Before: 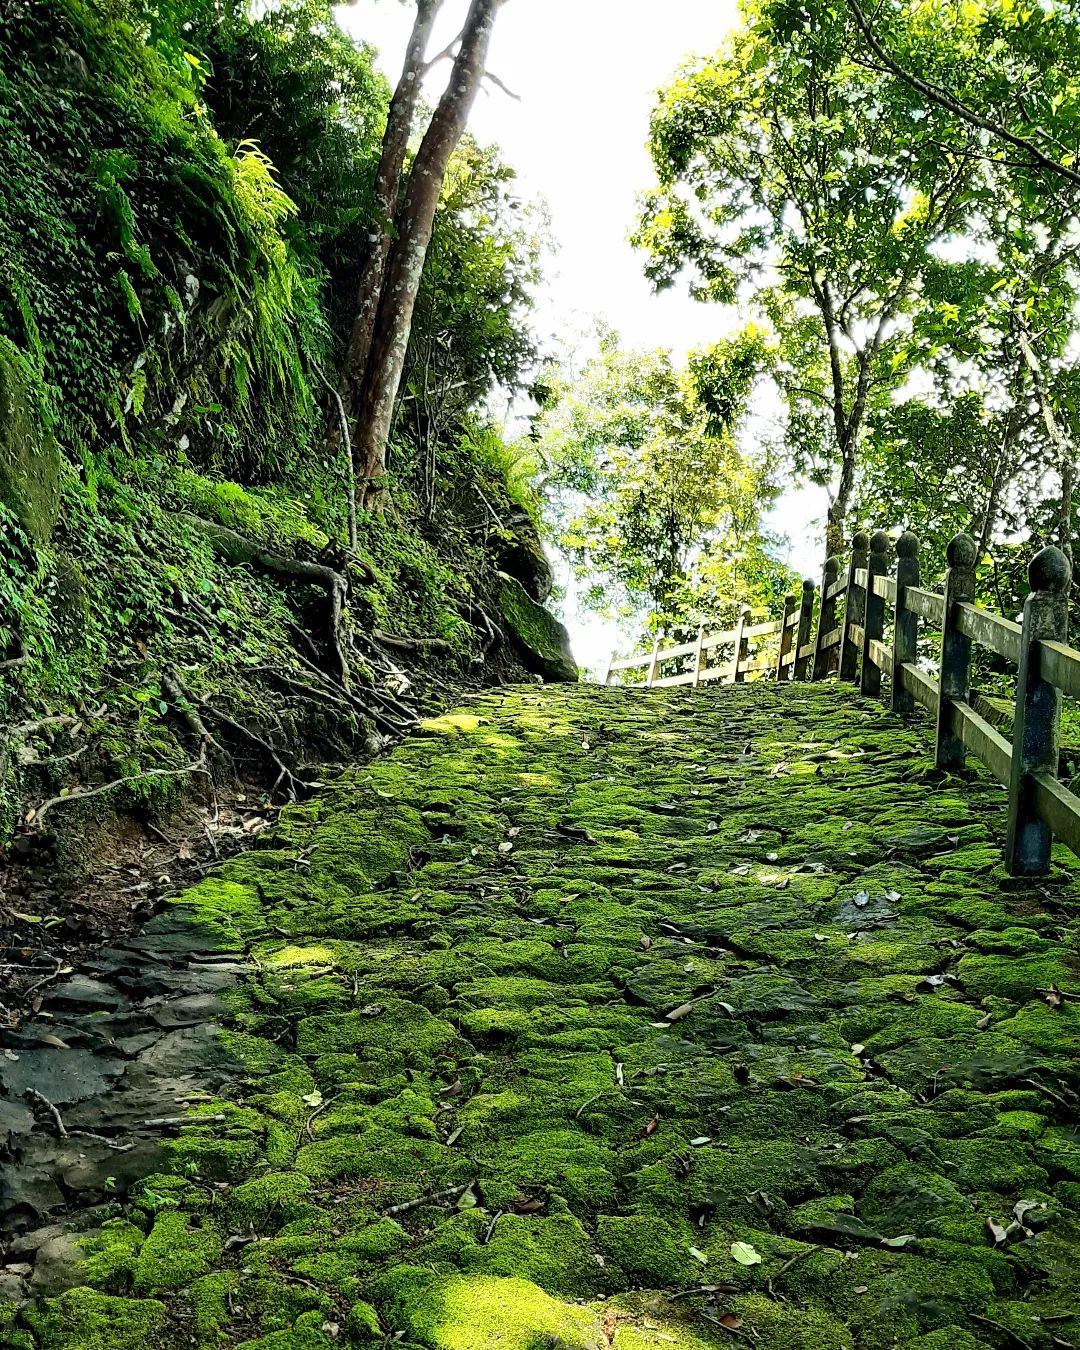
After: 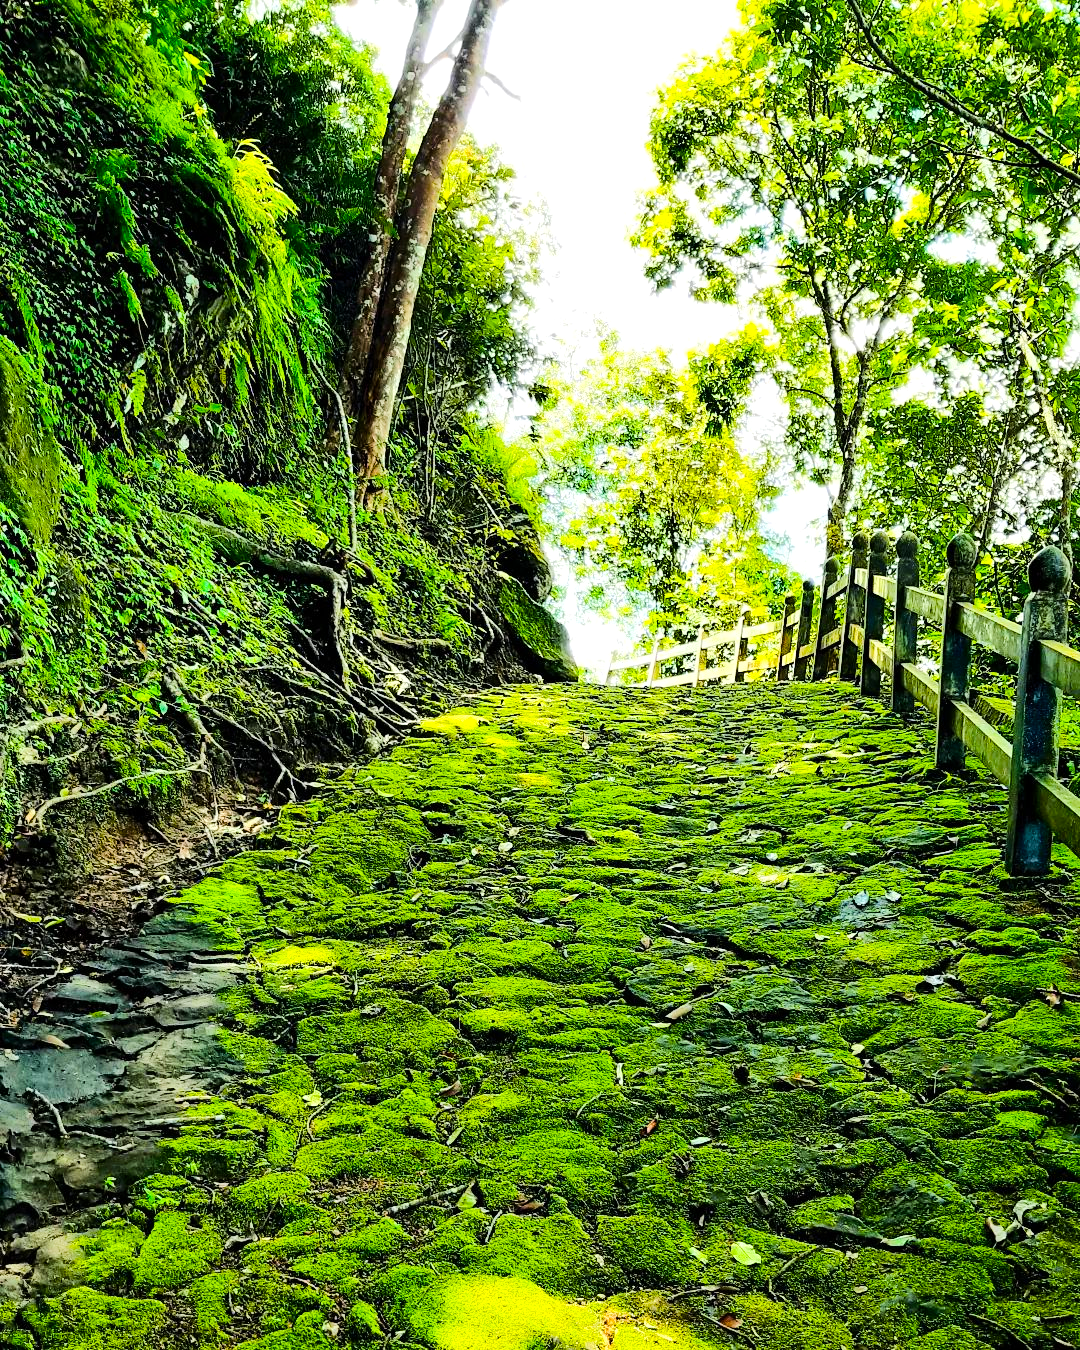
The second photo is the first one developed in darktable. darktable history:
tone equalizer: -7 EV 0.143 EV, -6 EV 0.589 EV, -5 EV 1.15 EV, -4 EV 1.36 EV, -3 EV 1.14 EV, -2 EV 0.6 EV, -1 EV 0.163 EV, edges refinement/feathering 500, mask exposure compensation -1.57 EV, preserve details no
color balance rgb: linear chroma grading › global chroma 14.897%, perceptual saturation grading › global saturation 35.358%
